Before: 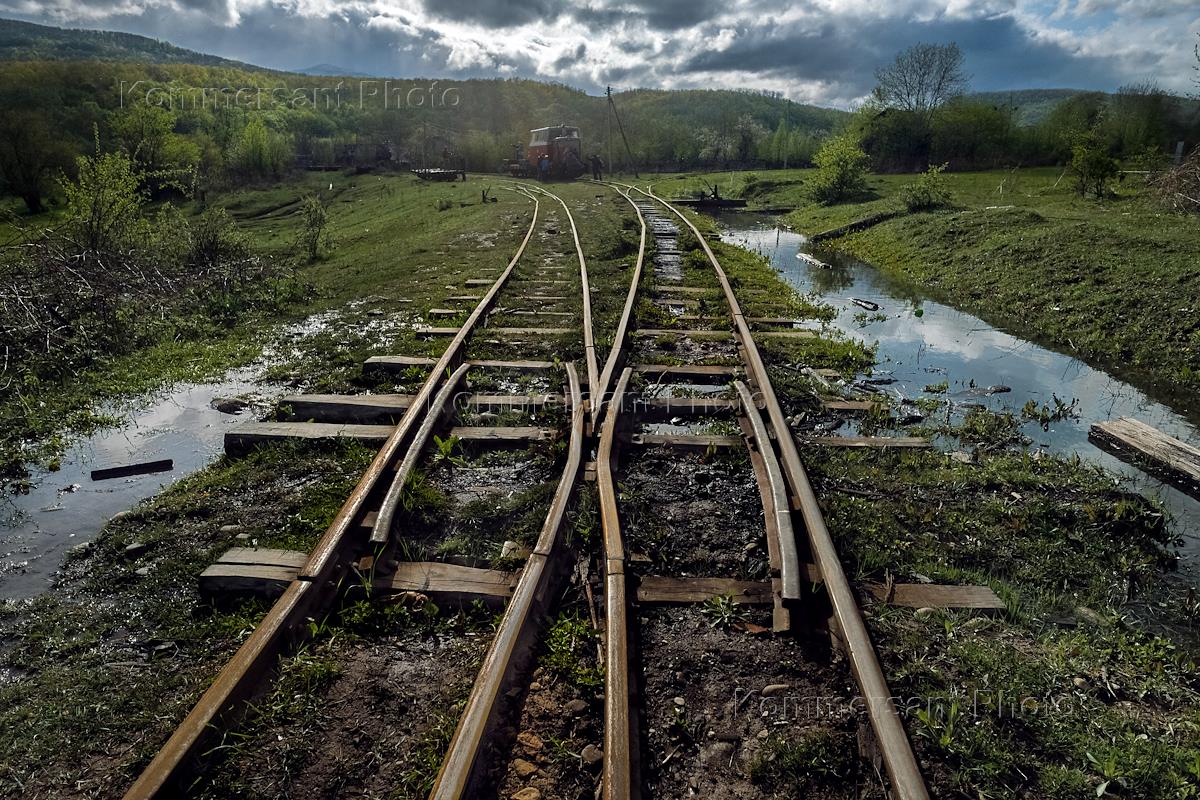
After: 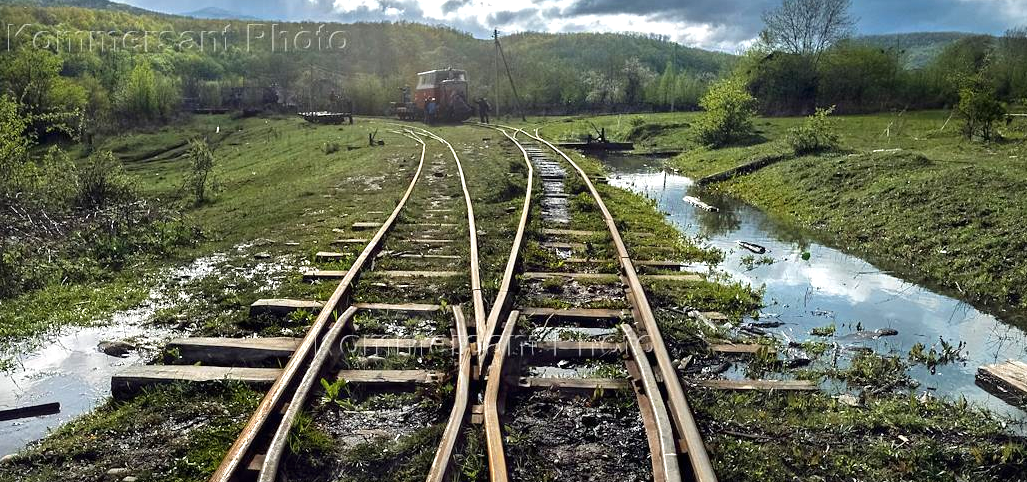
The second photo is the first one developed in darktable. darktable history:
exposure: black level correction 0, exposure 0.897 EV, compensate exposure bias true, compensate highlight preservation false
tone equalizer: mask exposure compensation -0.512 EV
crop and rotate: left 9.424%, top 7.175%, right 4.927%, bottom 32.452%
